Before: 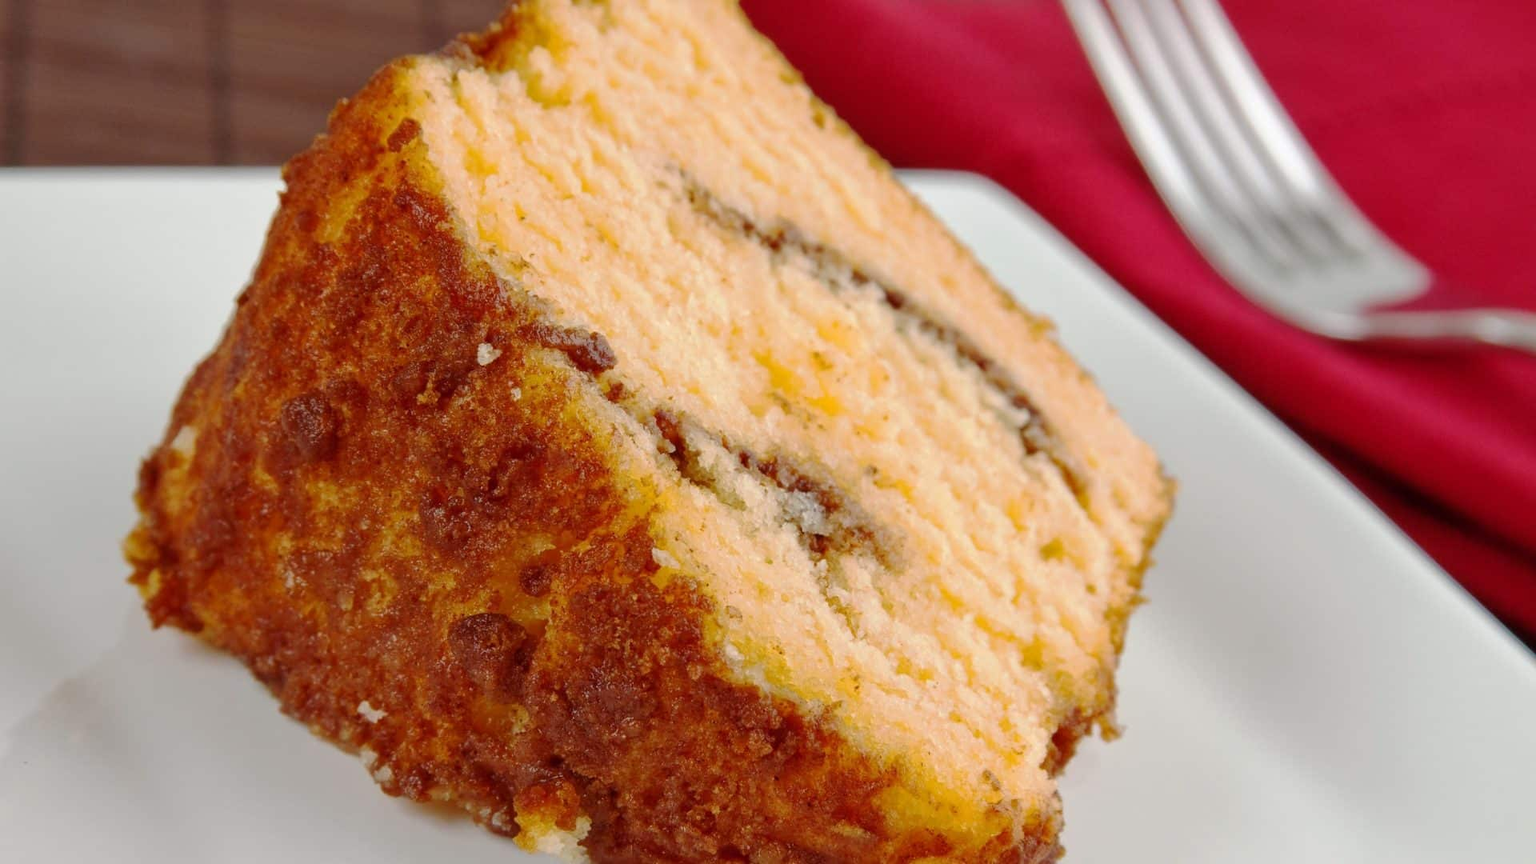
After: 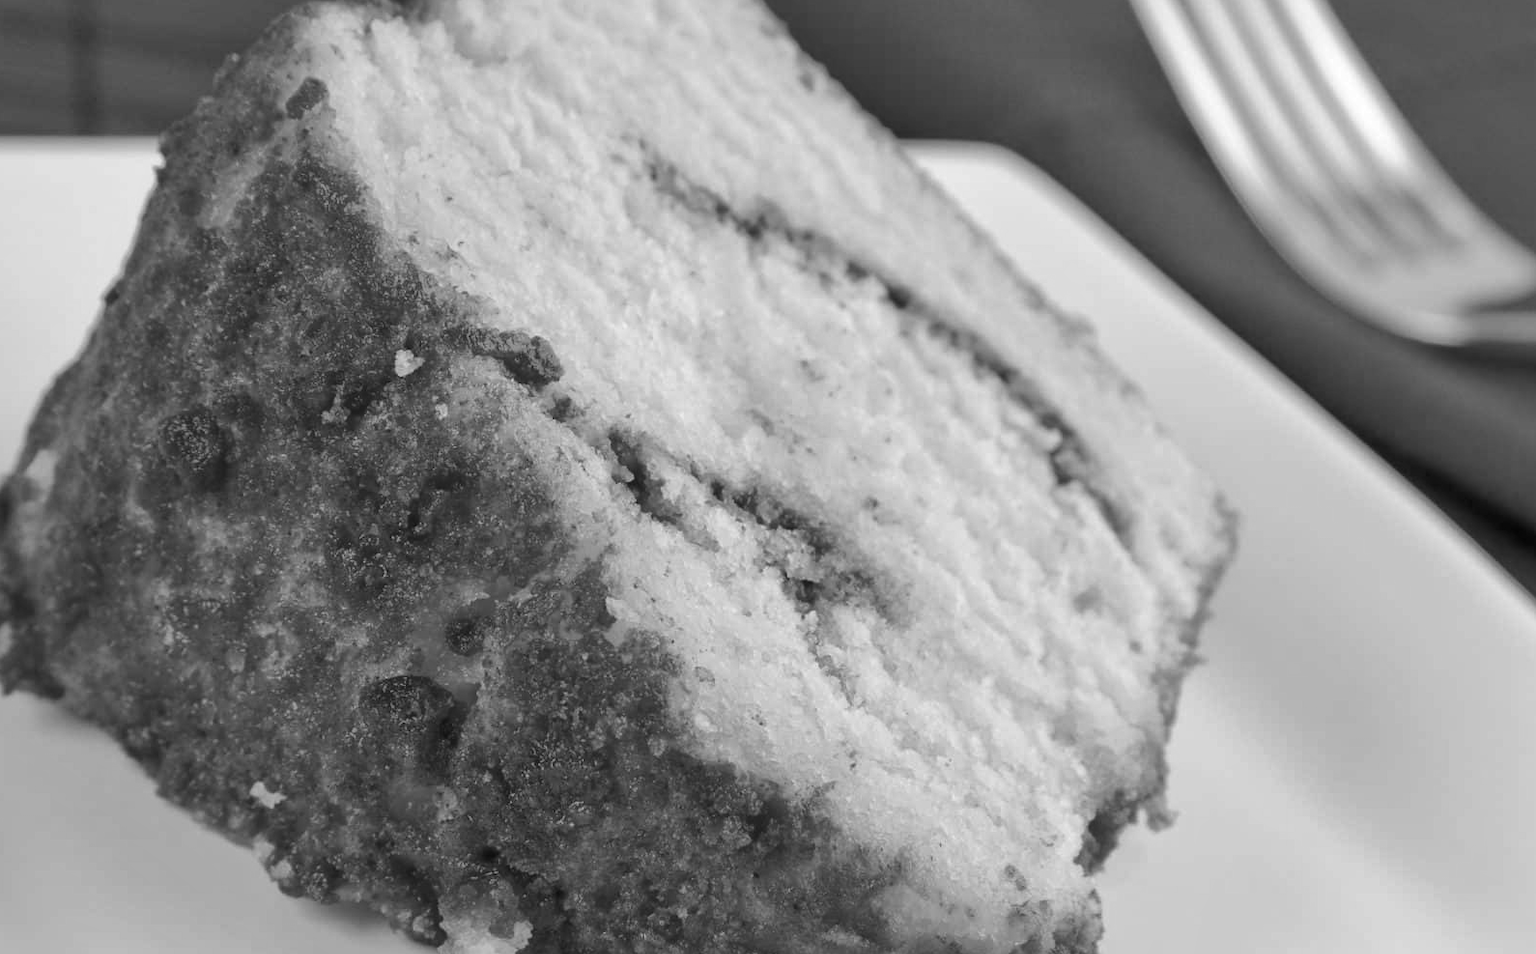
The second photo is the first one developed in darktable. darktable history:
local contrast: mode bilateral grid, contrast 20, coarseness 50, detail 120%, midtone range 0.2
crop: left 9.807%, top 6.259%, right 7.334%, bottom 2.177%
monochrome: on, module defaults
